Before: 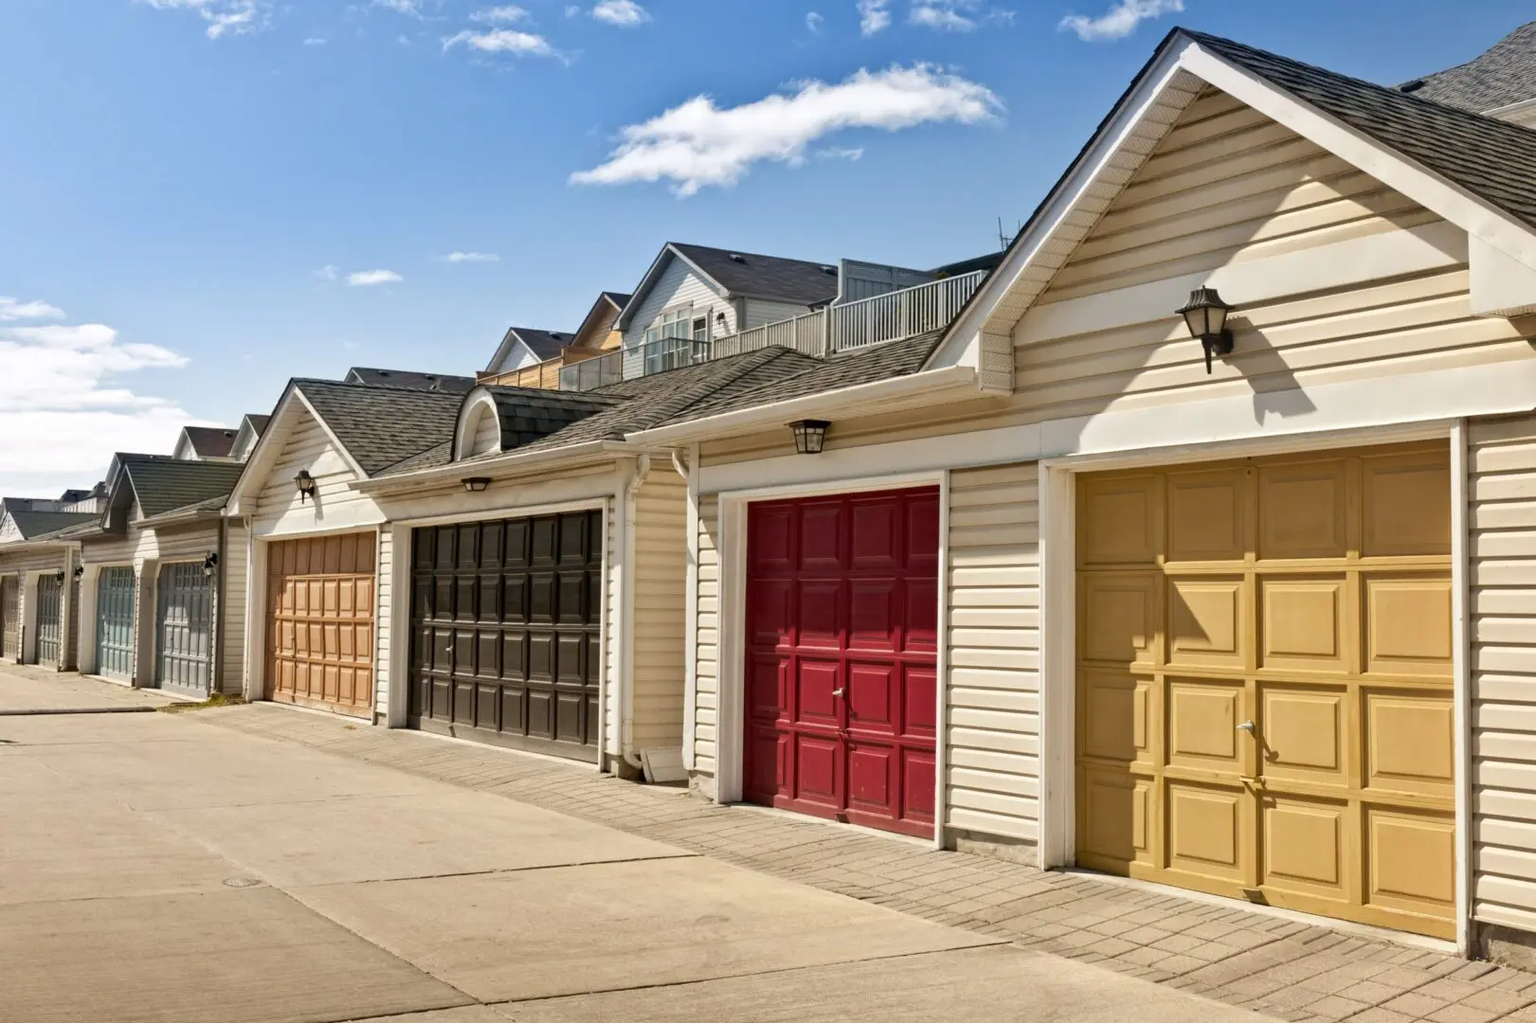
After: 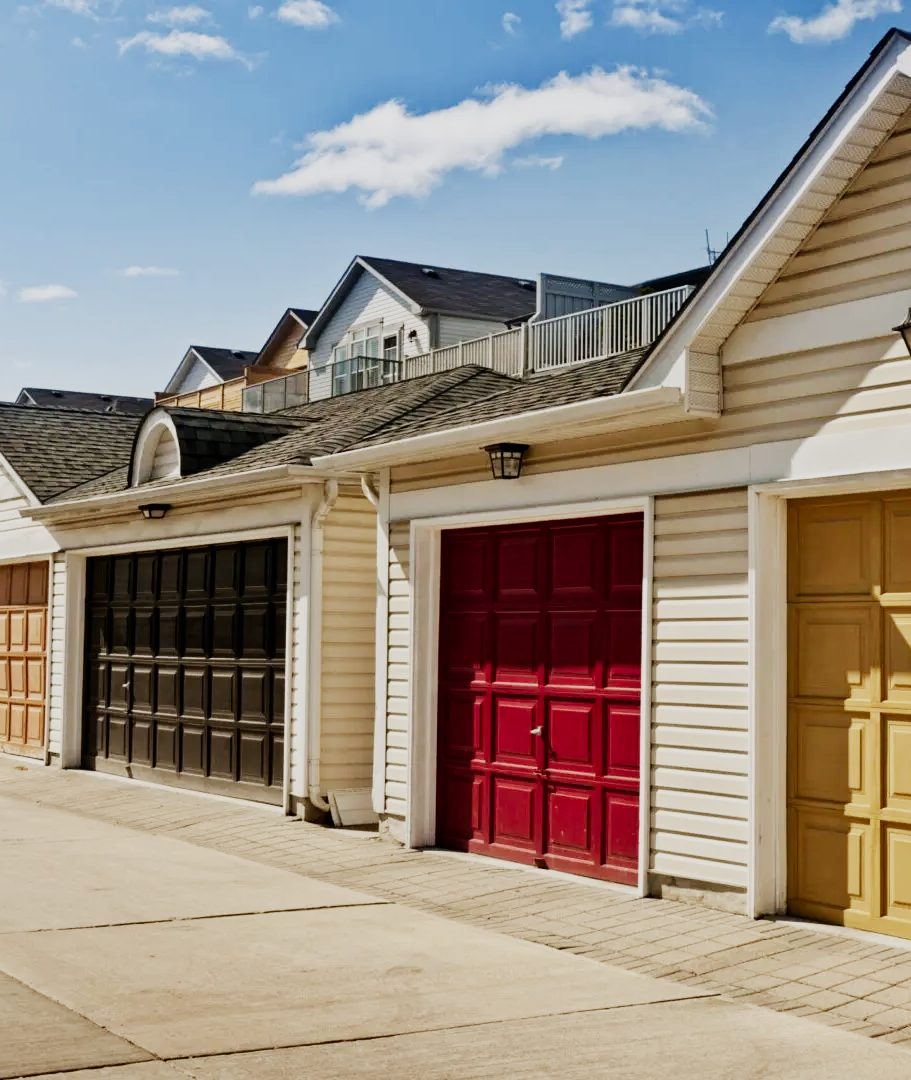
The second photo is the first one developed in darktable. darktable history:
crop: left 21.496%, right 22.254%
sigmoid: contrast 1.7, skew -0.2, preserve hue 0%, red attenuation 0.1, red rotation 0.035, green attenuation 0.1, green rotation -0.017, blue attenuation 0.15, blue rotation -0.052, base primaries Rec2020
